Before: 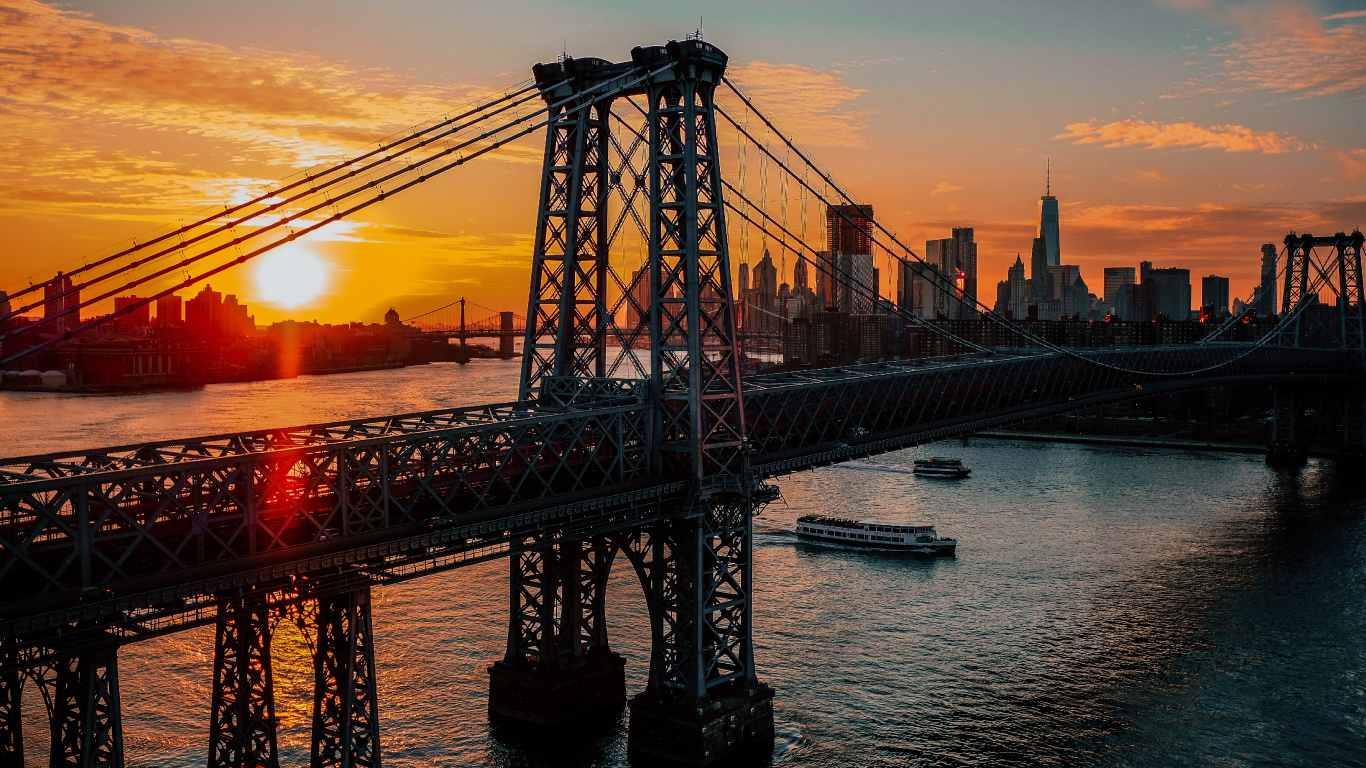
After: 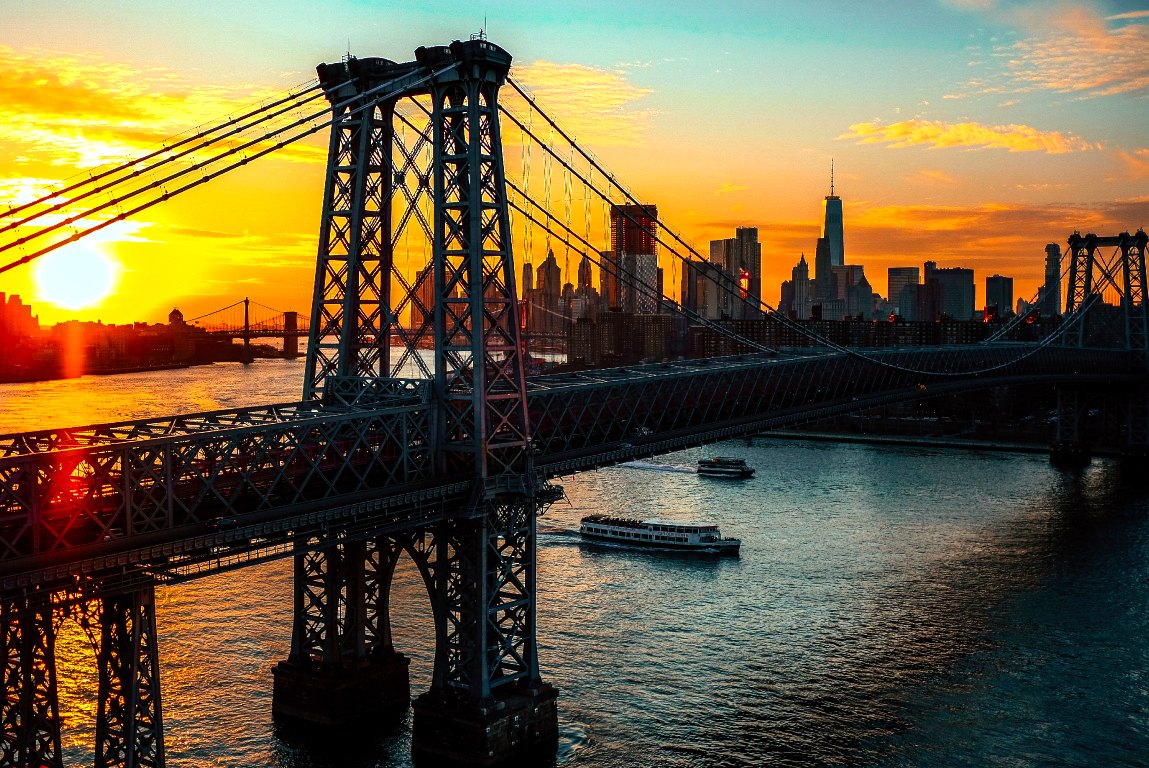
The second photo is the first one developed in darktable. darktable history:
crop: left 15.823%
tone equalizer: -8 EV 0.001 EV, -7 EV -0.003 EV, -6 EV 0.004 EV, -5 EV -0.043 EV, -4 EV -0.148 EV, -3 EV -0.145 EV, -2 EV 0.25 EV, -1 EV 0.717 EV, +0 EV 0.52 EV
color balance rgb: highlights gain › chroma 4.007%, highlights gain › hue 199.86°, perceptual saturation grading › global saturation 30.688%, perceptual brilliance grading › highlights 10.369%, perceptual brilliance grading › mid-tones 5.612%
